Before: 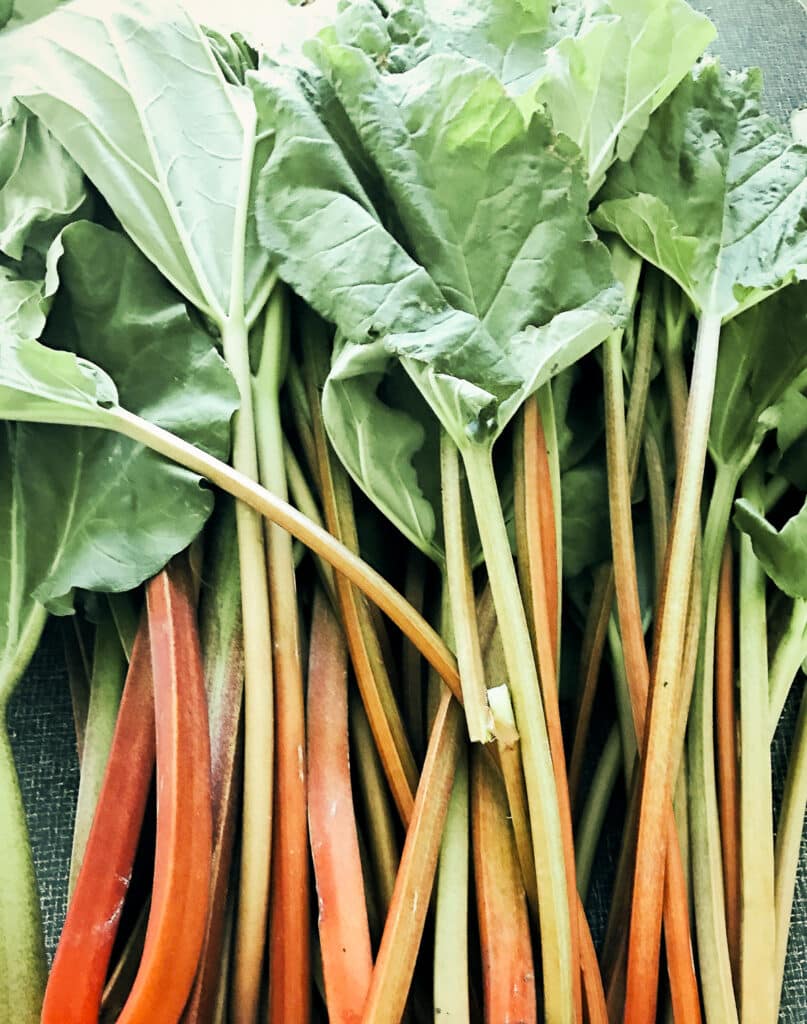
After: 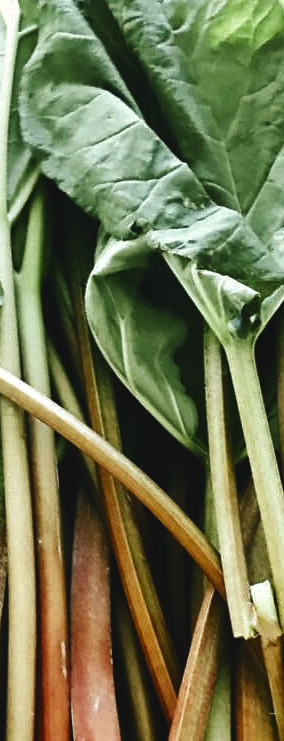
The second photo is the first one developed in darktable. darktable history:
exposure: black level correction -0.041, exposure 0.064 EV, compensate highlight preservation false
crop and rotate: left 29.476%, top 10.214%, right 35.32%, bottom 17.333%
contrast brightness saturation: brightness -0.52
